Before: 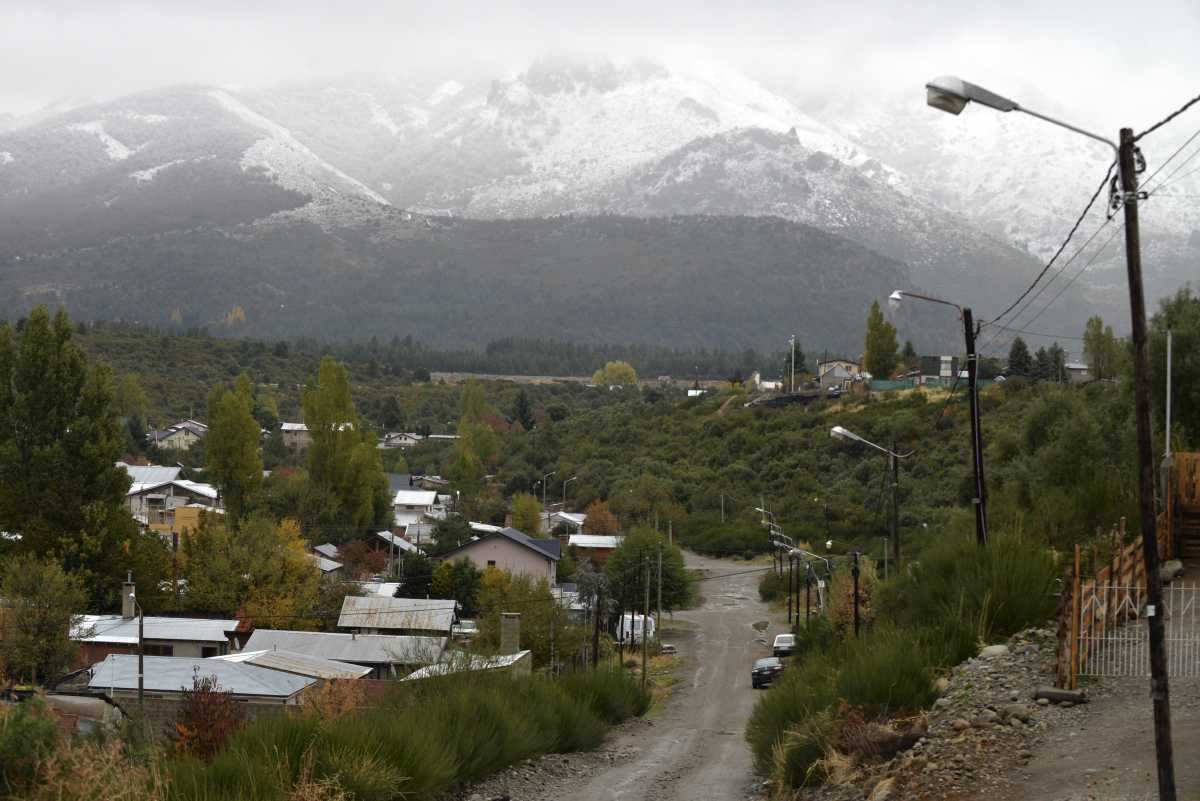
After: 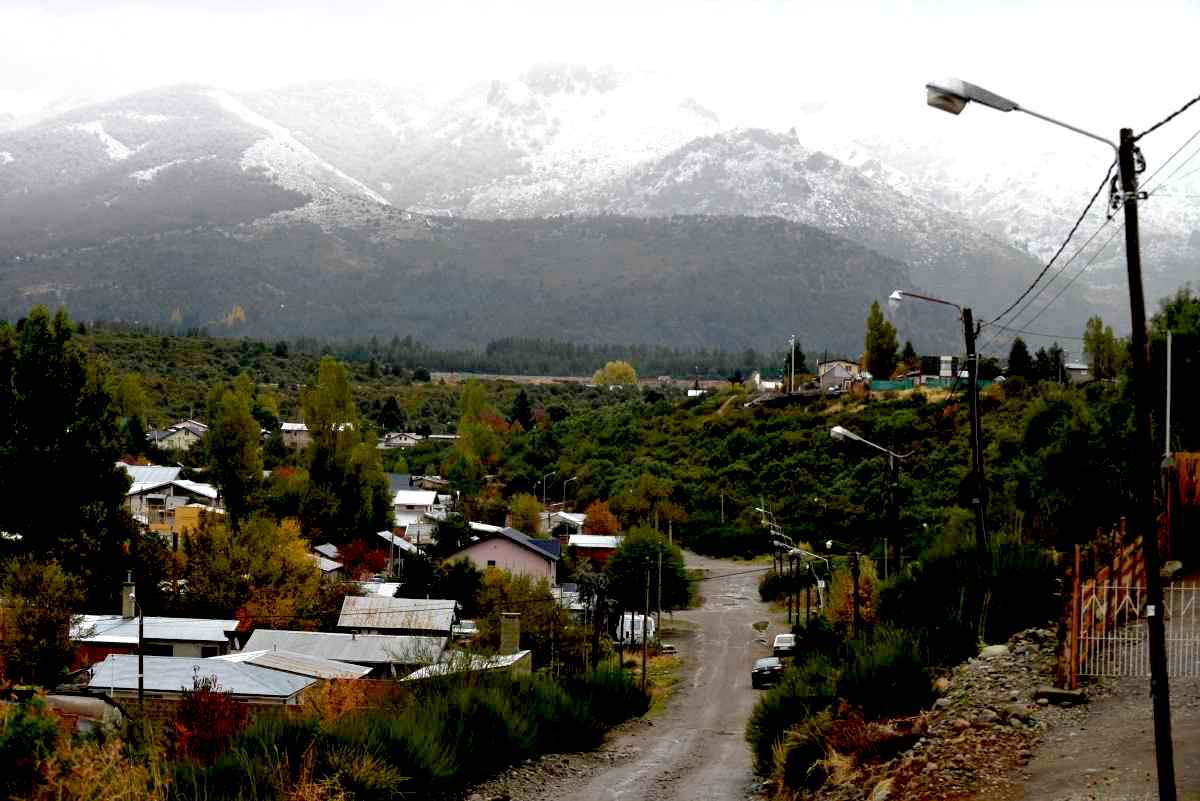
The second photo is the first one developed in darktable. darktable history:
exposure: black level correction 0.032, exposure 0.306 EV, compensate exposure bias true, compensate highlight preservation false
